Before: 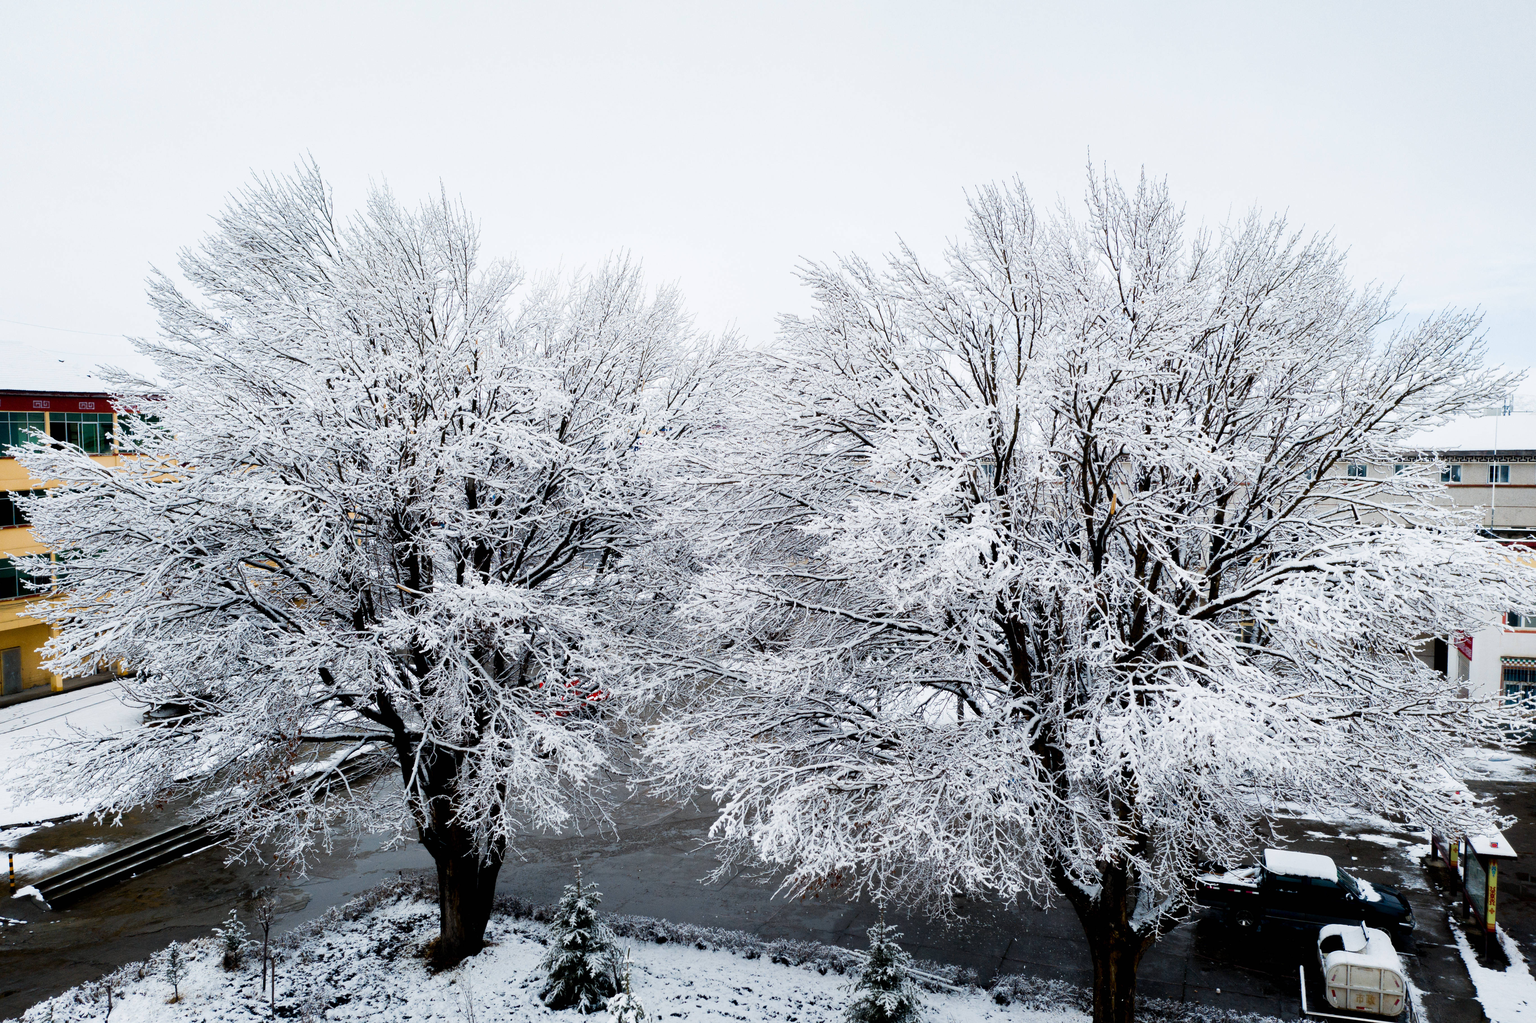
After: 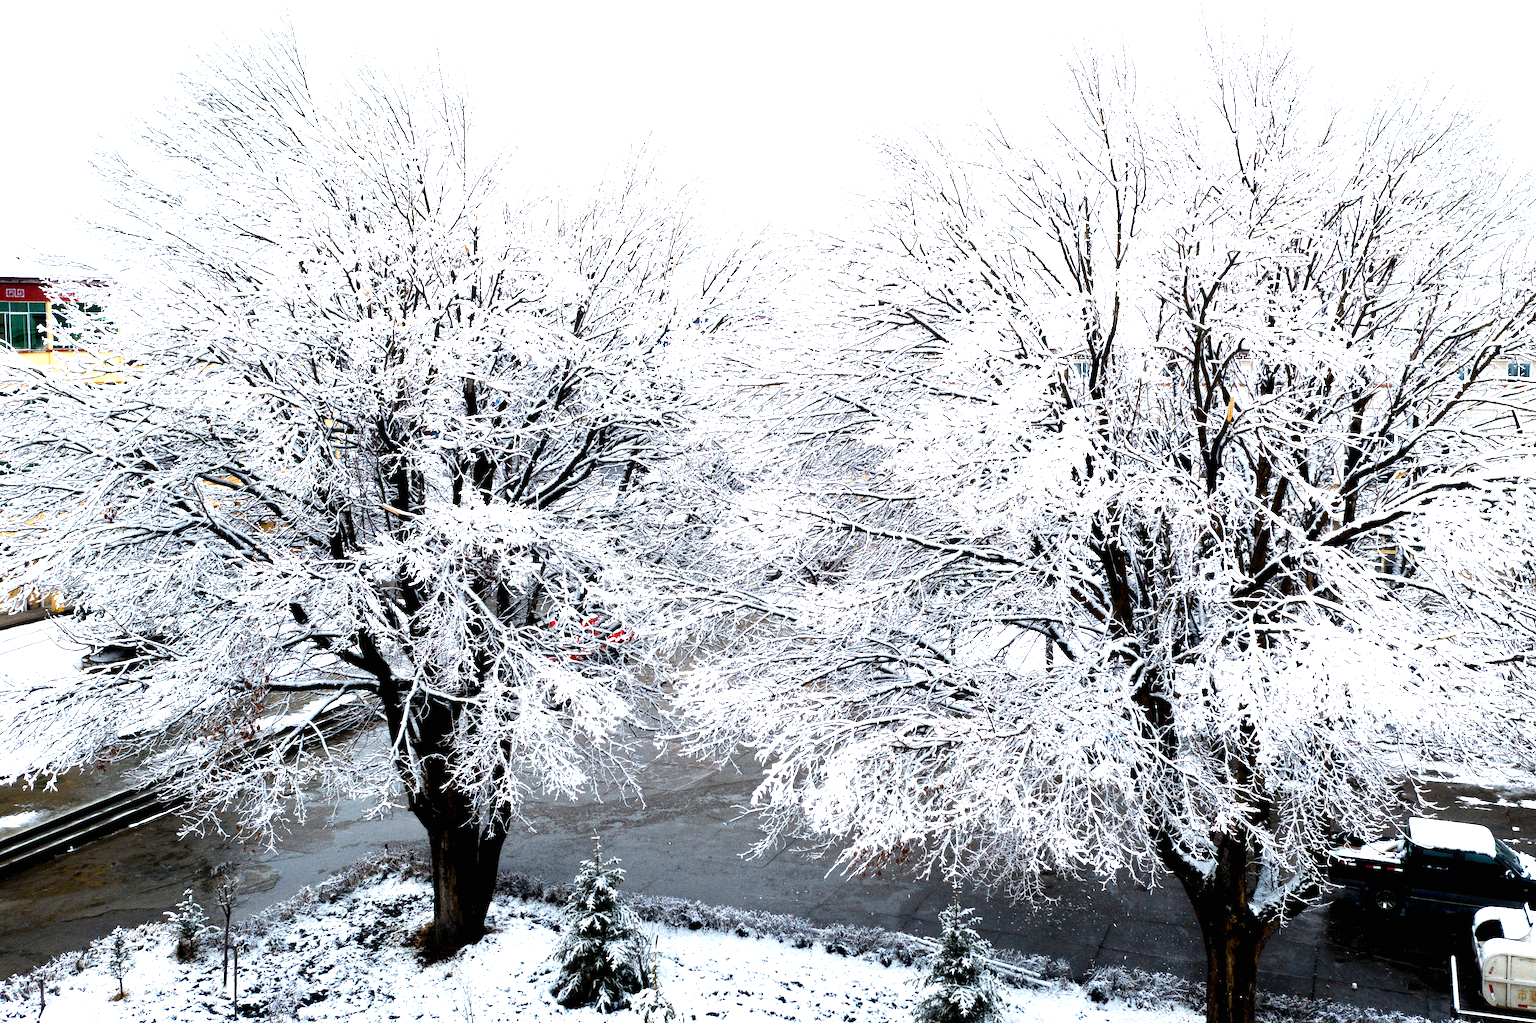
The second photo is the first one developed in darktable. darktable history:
exposure: exposure 1 EV, compensate highlight preservation false
grain: coarseness 0.09 ISO, strength 40%
crop and rotate: left 4.842%, top 15.51%, right 10.668%
